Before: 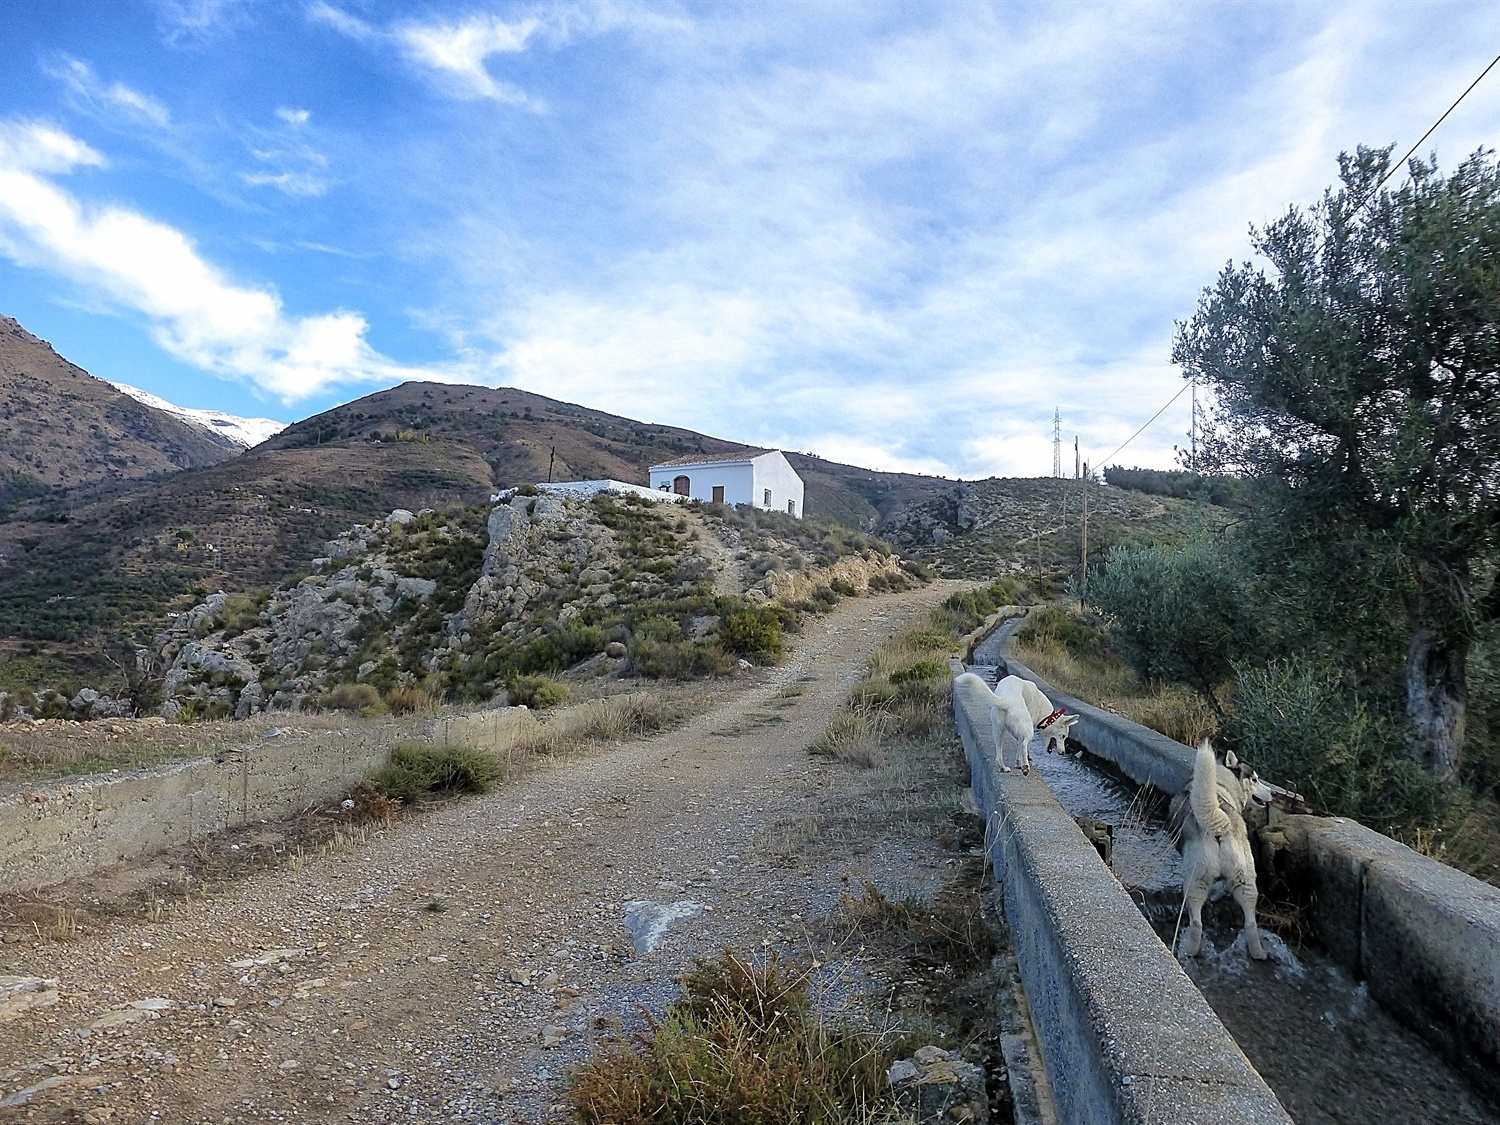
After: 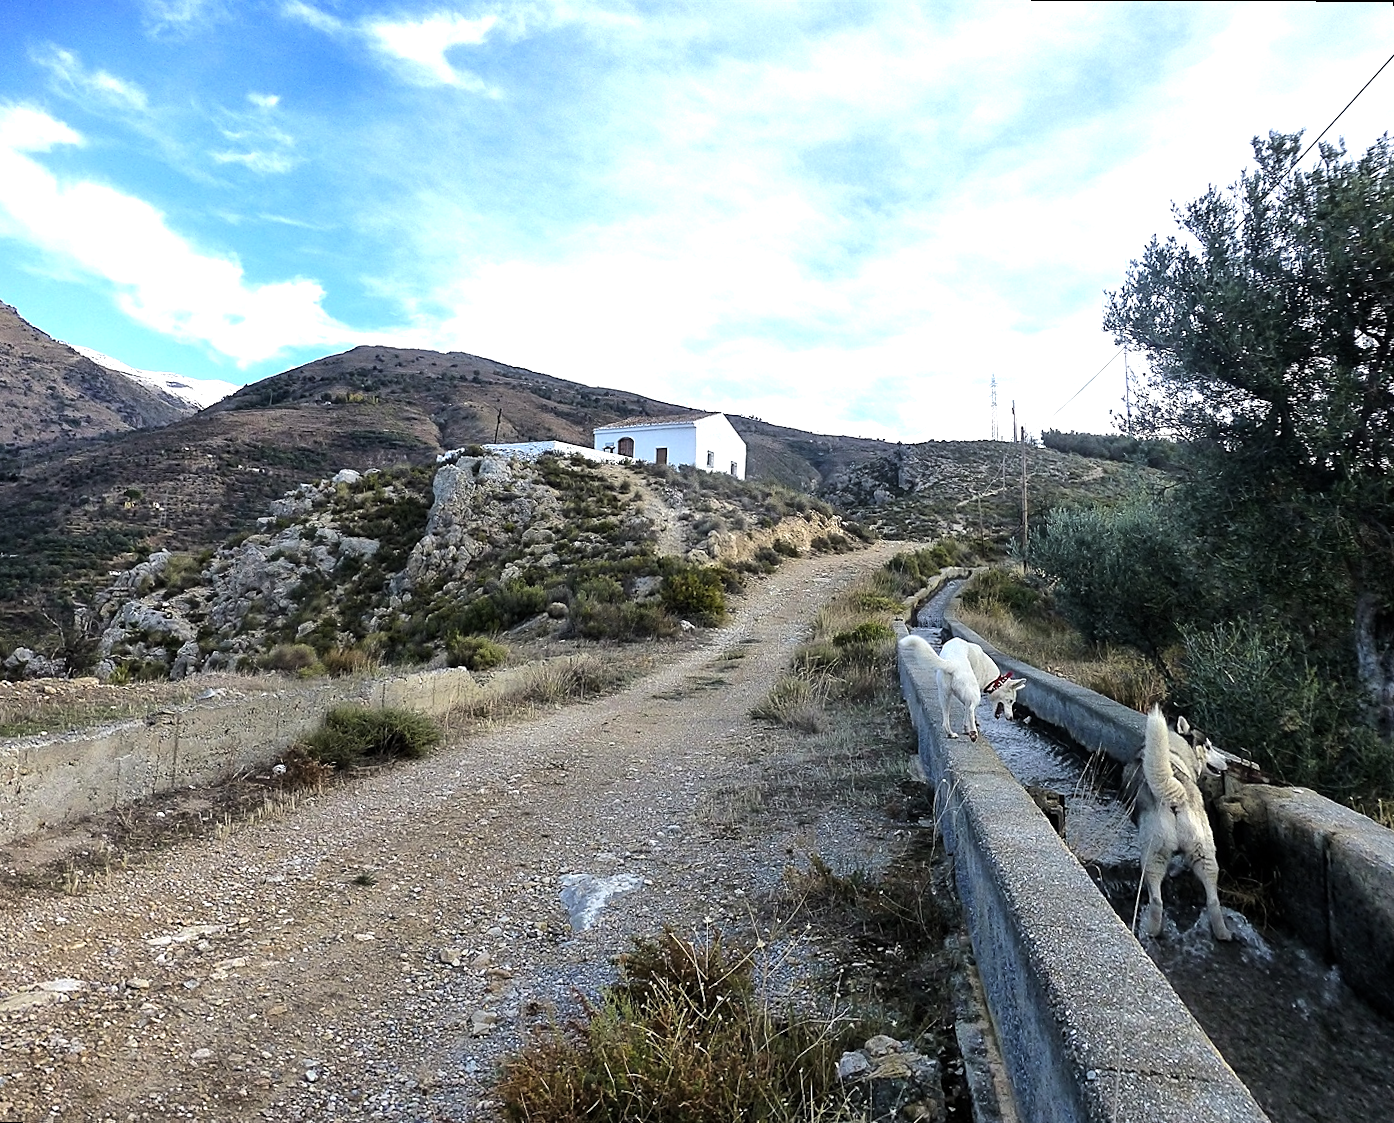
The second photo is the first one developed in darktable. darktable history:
rotate and perspective: rotation 0.215°, lens shift (vertical) -0.139, crop left 0.069, crop right 0.939, crop top 0.002, crop bottom 0.996
tone equalizer: -8 EV -0.75 EV, -7 EV -0.7 EV, -6 EV -0.6 EV, -5 EV -0.4 EV, -3 EV 0.4 EV, -2 EV 0.6 EV, -1 EV 0.7 EV, +0 EV 0.75 EV, edges refinement/feathering 500, mask exposure compensation -1.57 EV, preserve details no
